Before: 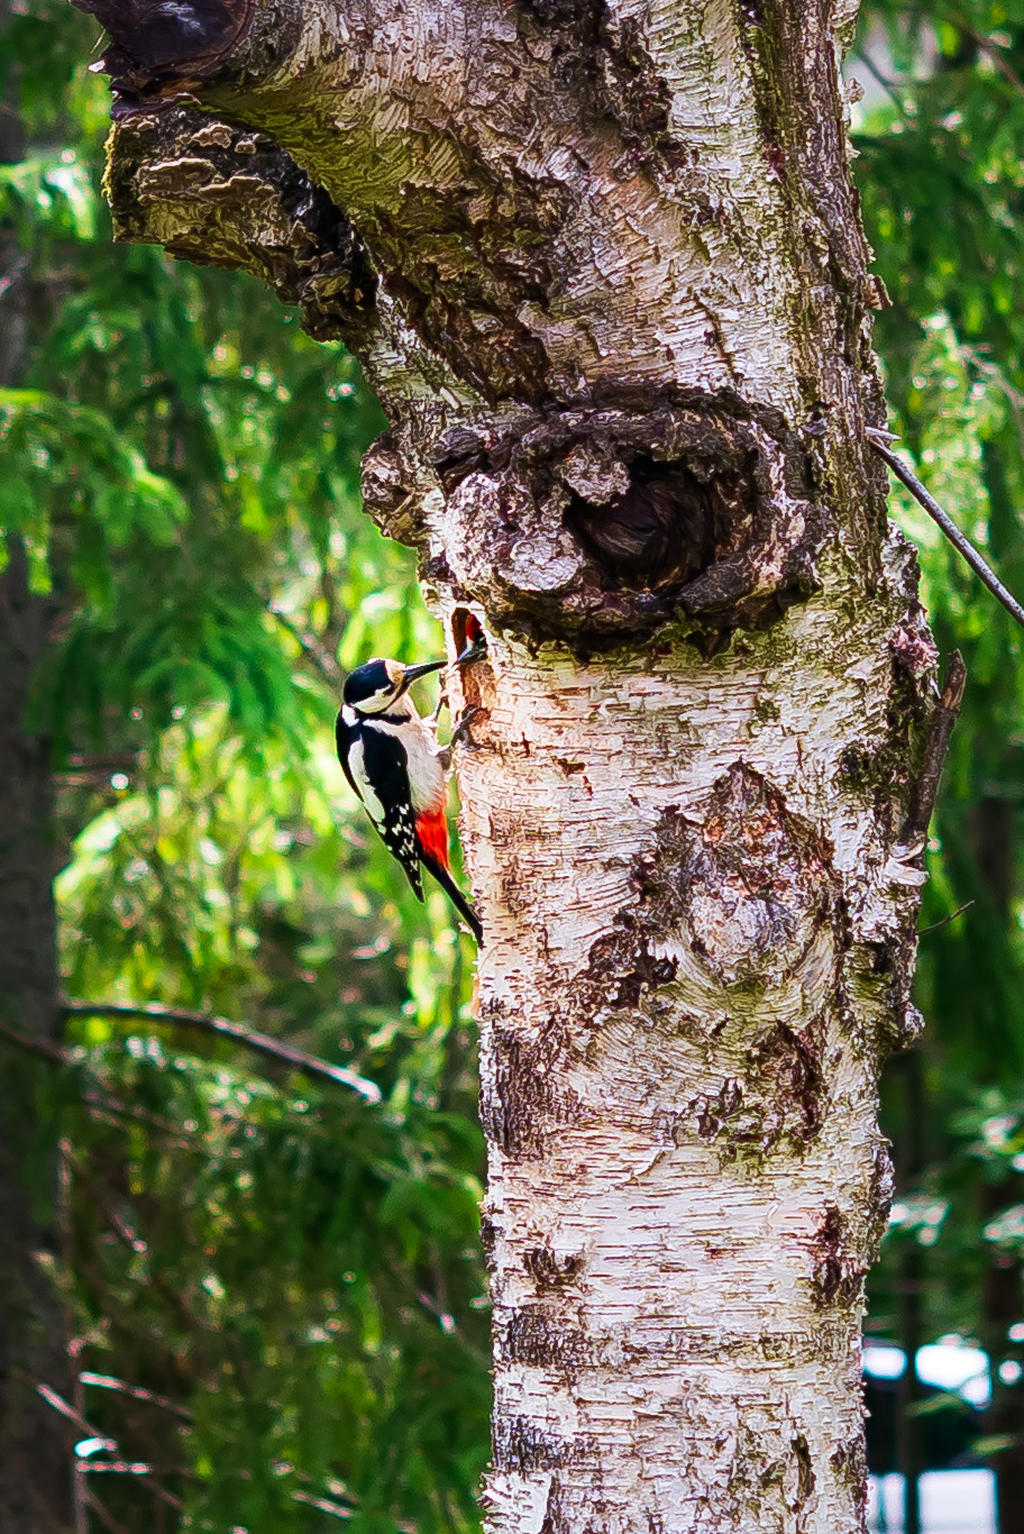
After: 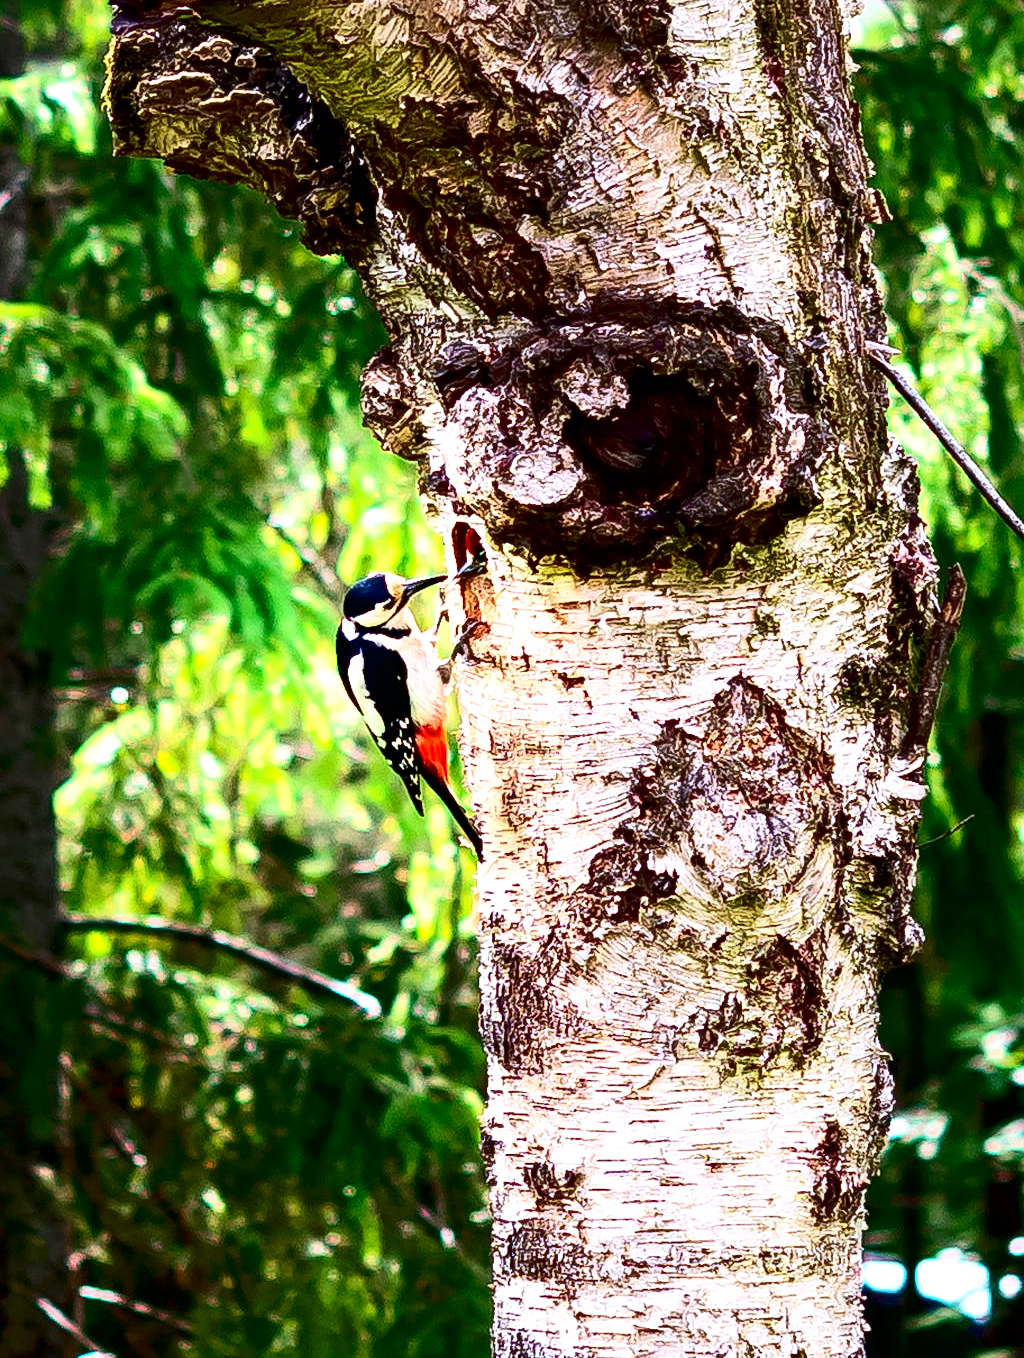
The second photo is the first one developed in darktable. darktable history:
contrast brightness saturation: contrast 0.282
crop and rotate: top 5.609%, bottom 5.826%
exposure: black level correction 0.012, exposure 0.69 EV, compensate highlight preservation false
